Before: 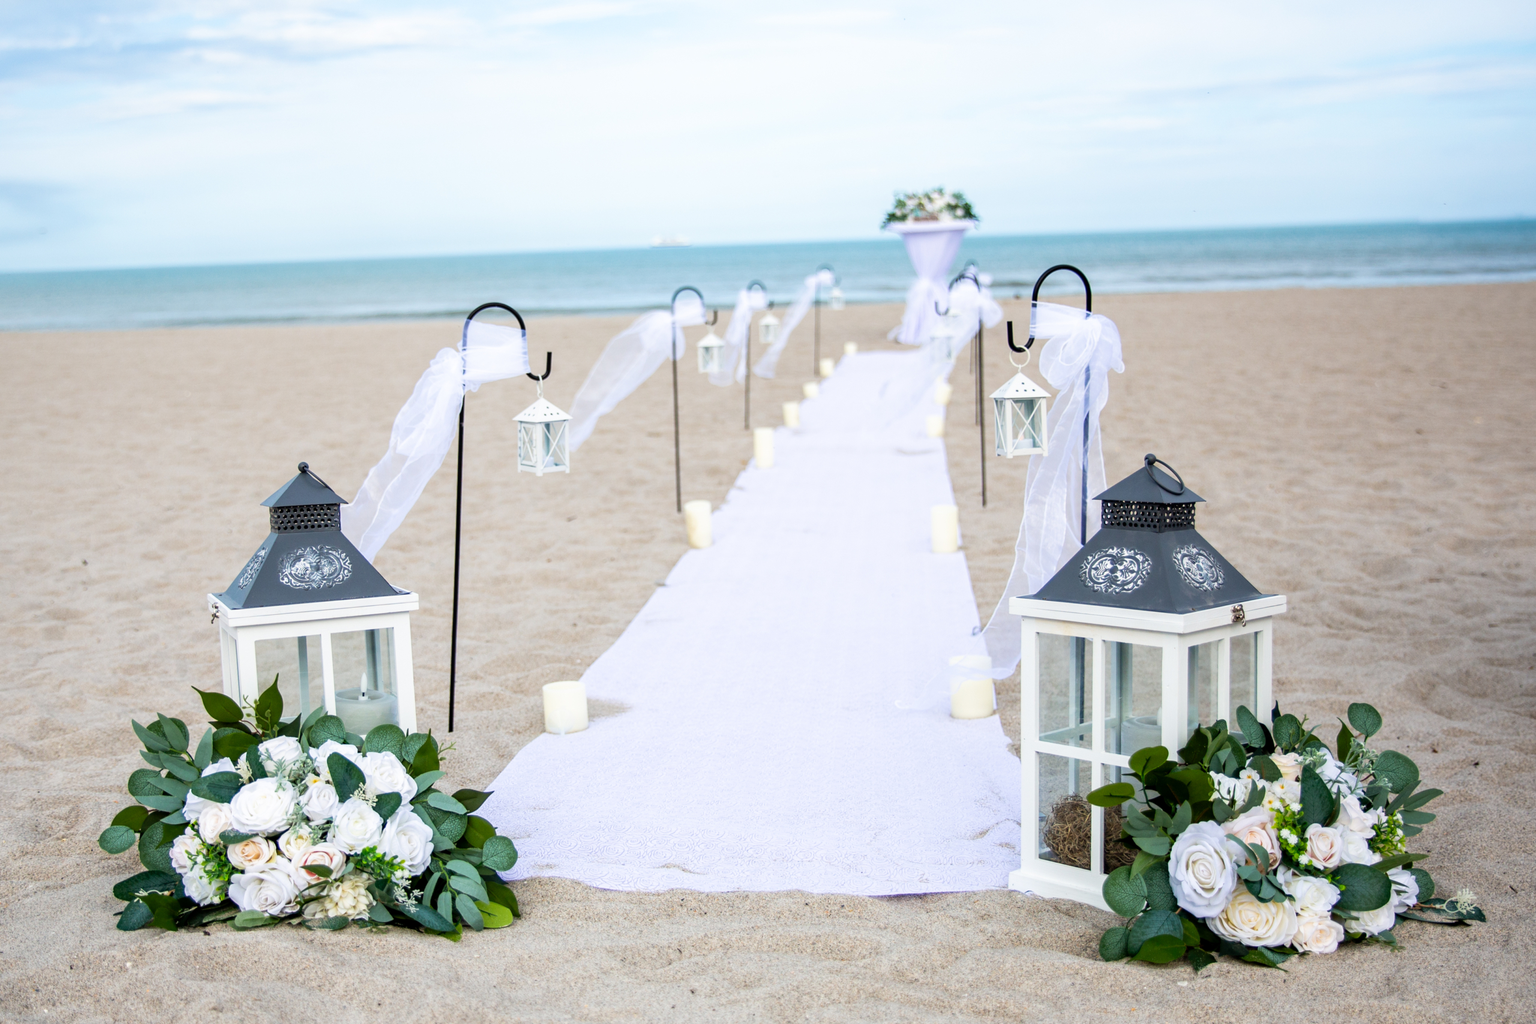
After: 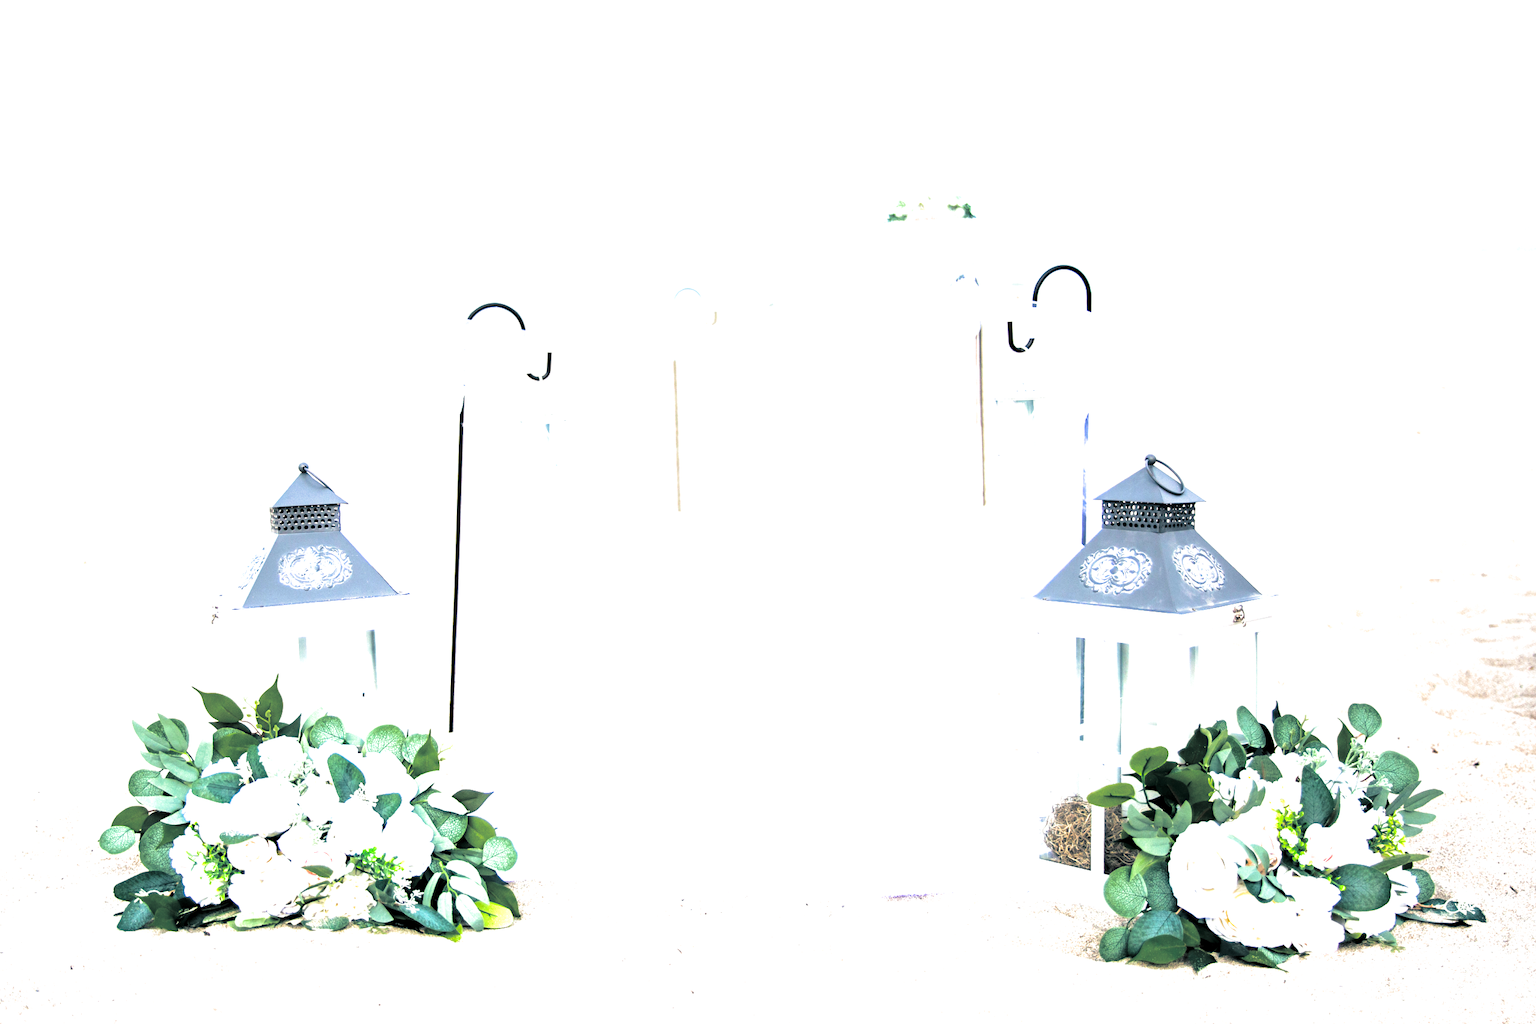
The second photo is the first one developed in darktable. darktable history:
color balance: on, module defaults
exposure: exposure 2.003 EV, compensate highlight preservation false
levels: levels [0.026, 0.507, 0.987]
split-toning: shadows › hue 205.2°, shadows › saturation 0.29, highlights › hue 50.4°, highlights › saturation 0.38, balance -49.9
